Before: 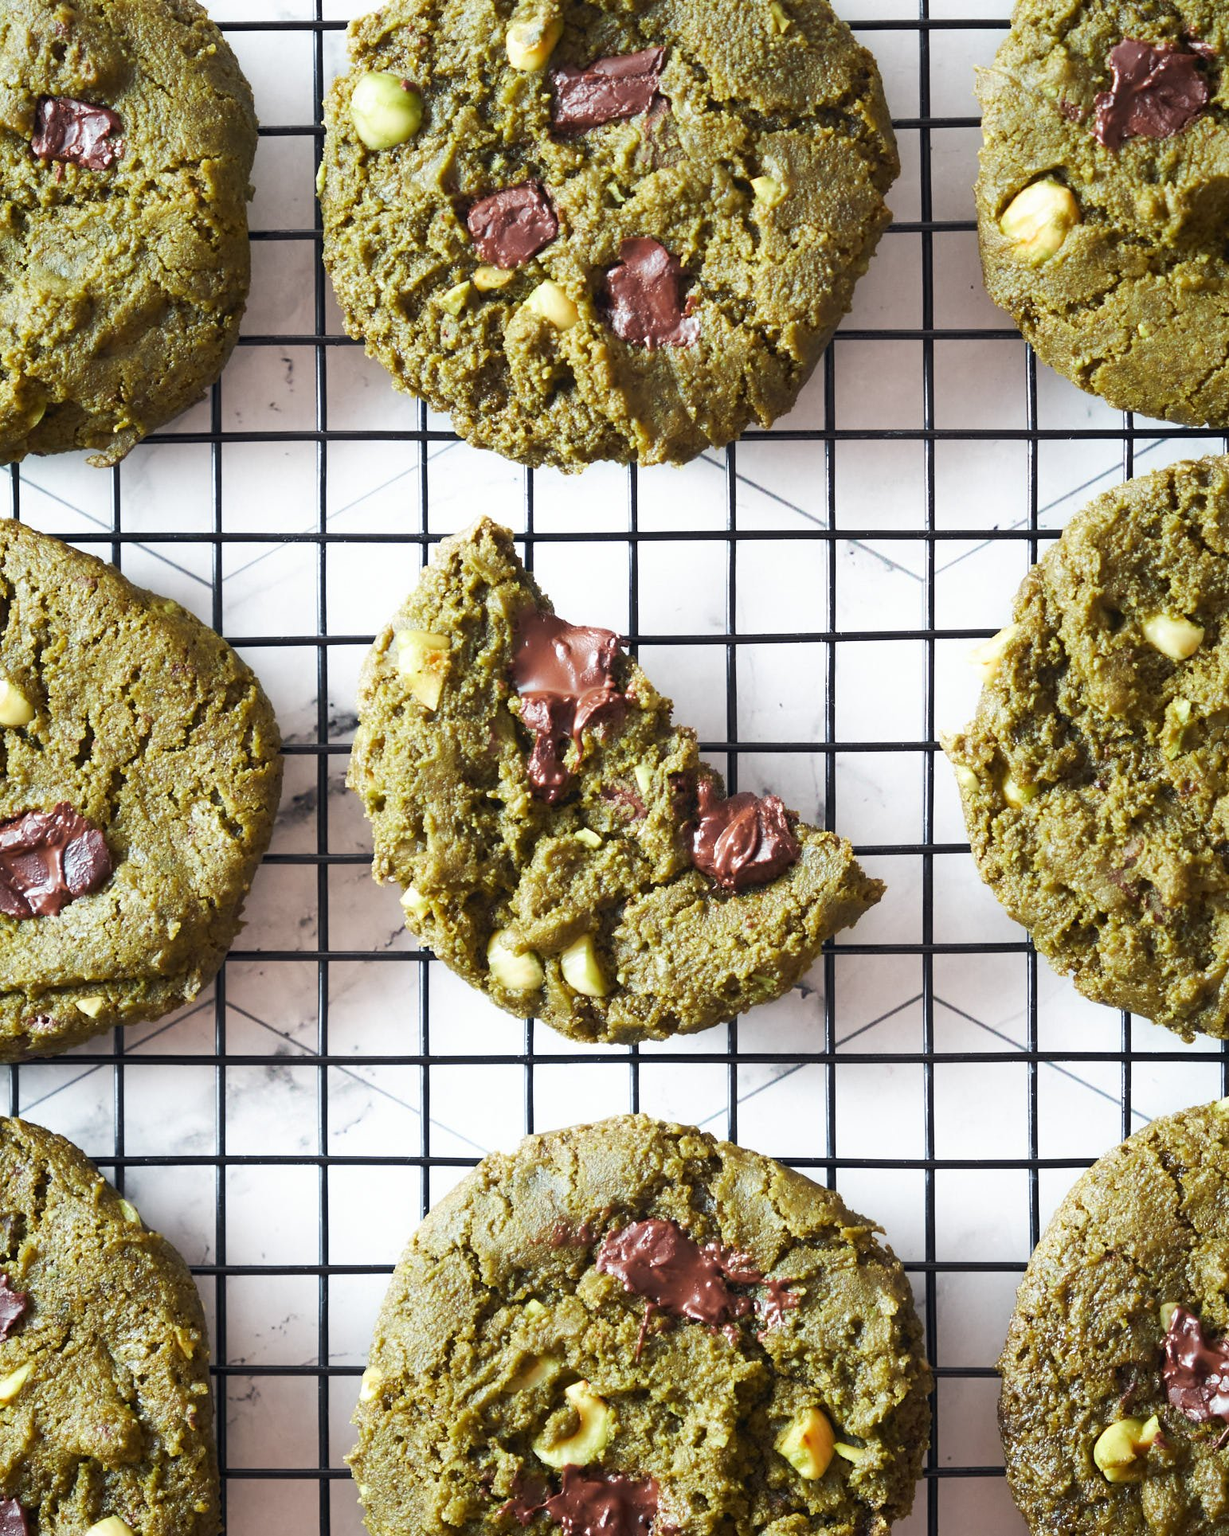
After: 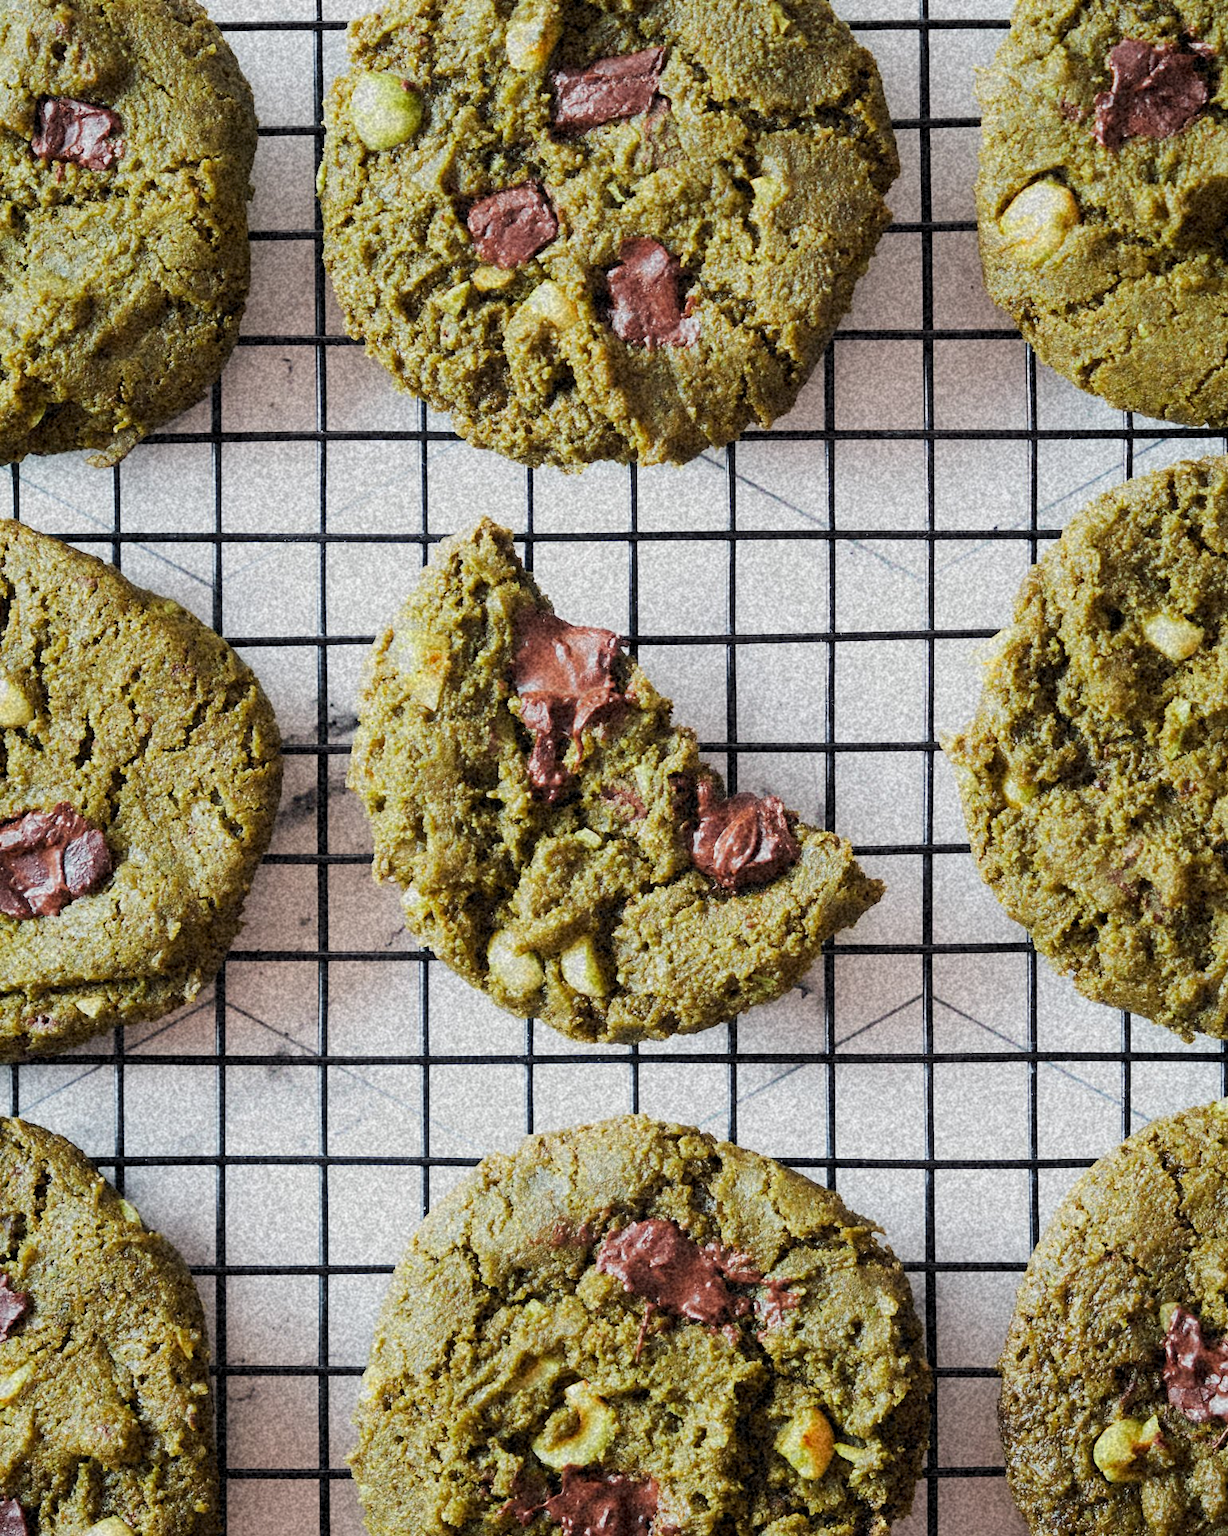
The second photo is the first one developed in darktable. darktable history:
grain: coarseness 46.9 ISO, strength 50.21%, mid-tones bias 0%
filmic rgb: black relative exposure -7.65 EV, white relative exposure 4.56 EV, hardness 3.61, color science v6 (2022)
